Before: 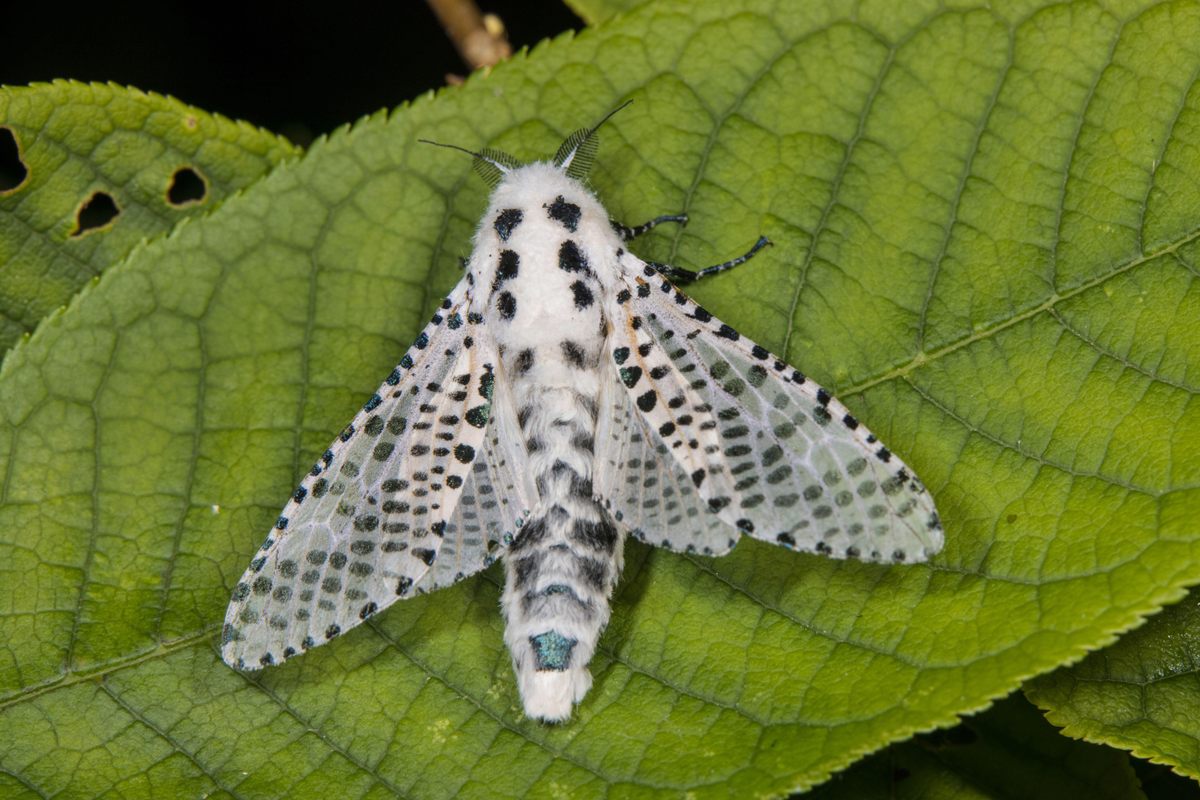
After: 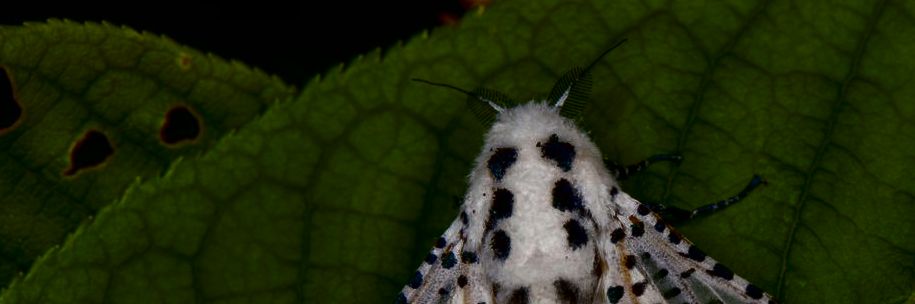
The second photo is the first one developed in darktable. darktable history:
contrast brightness saturation: brightness -1, saturation 1
crop: left 0.579%, top 7.627%, right 23.167%, bottom 54.275%
color correction: saturation 0.57
